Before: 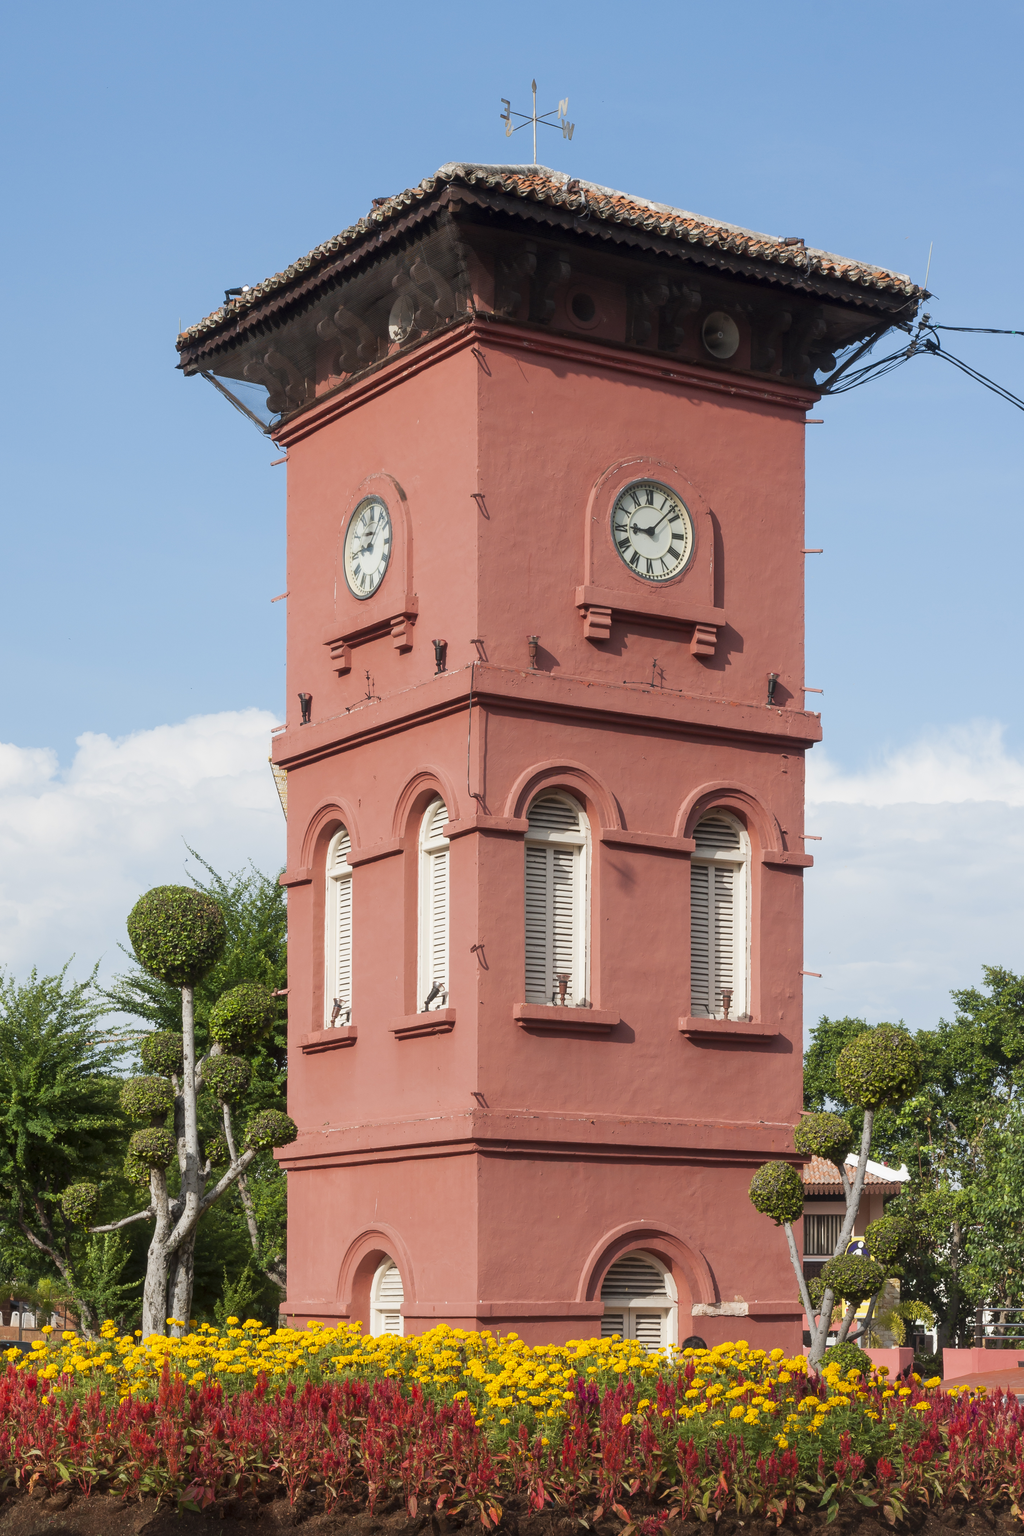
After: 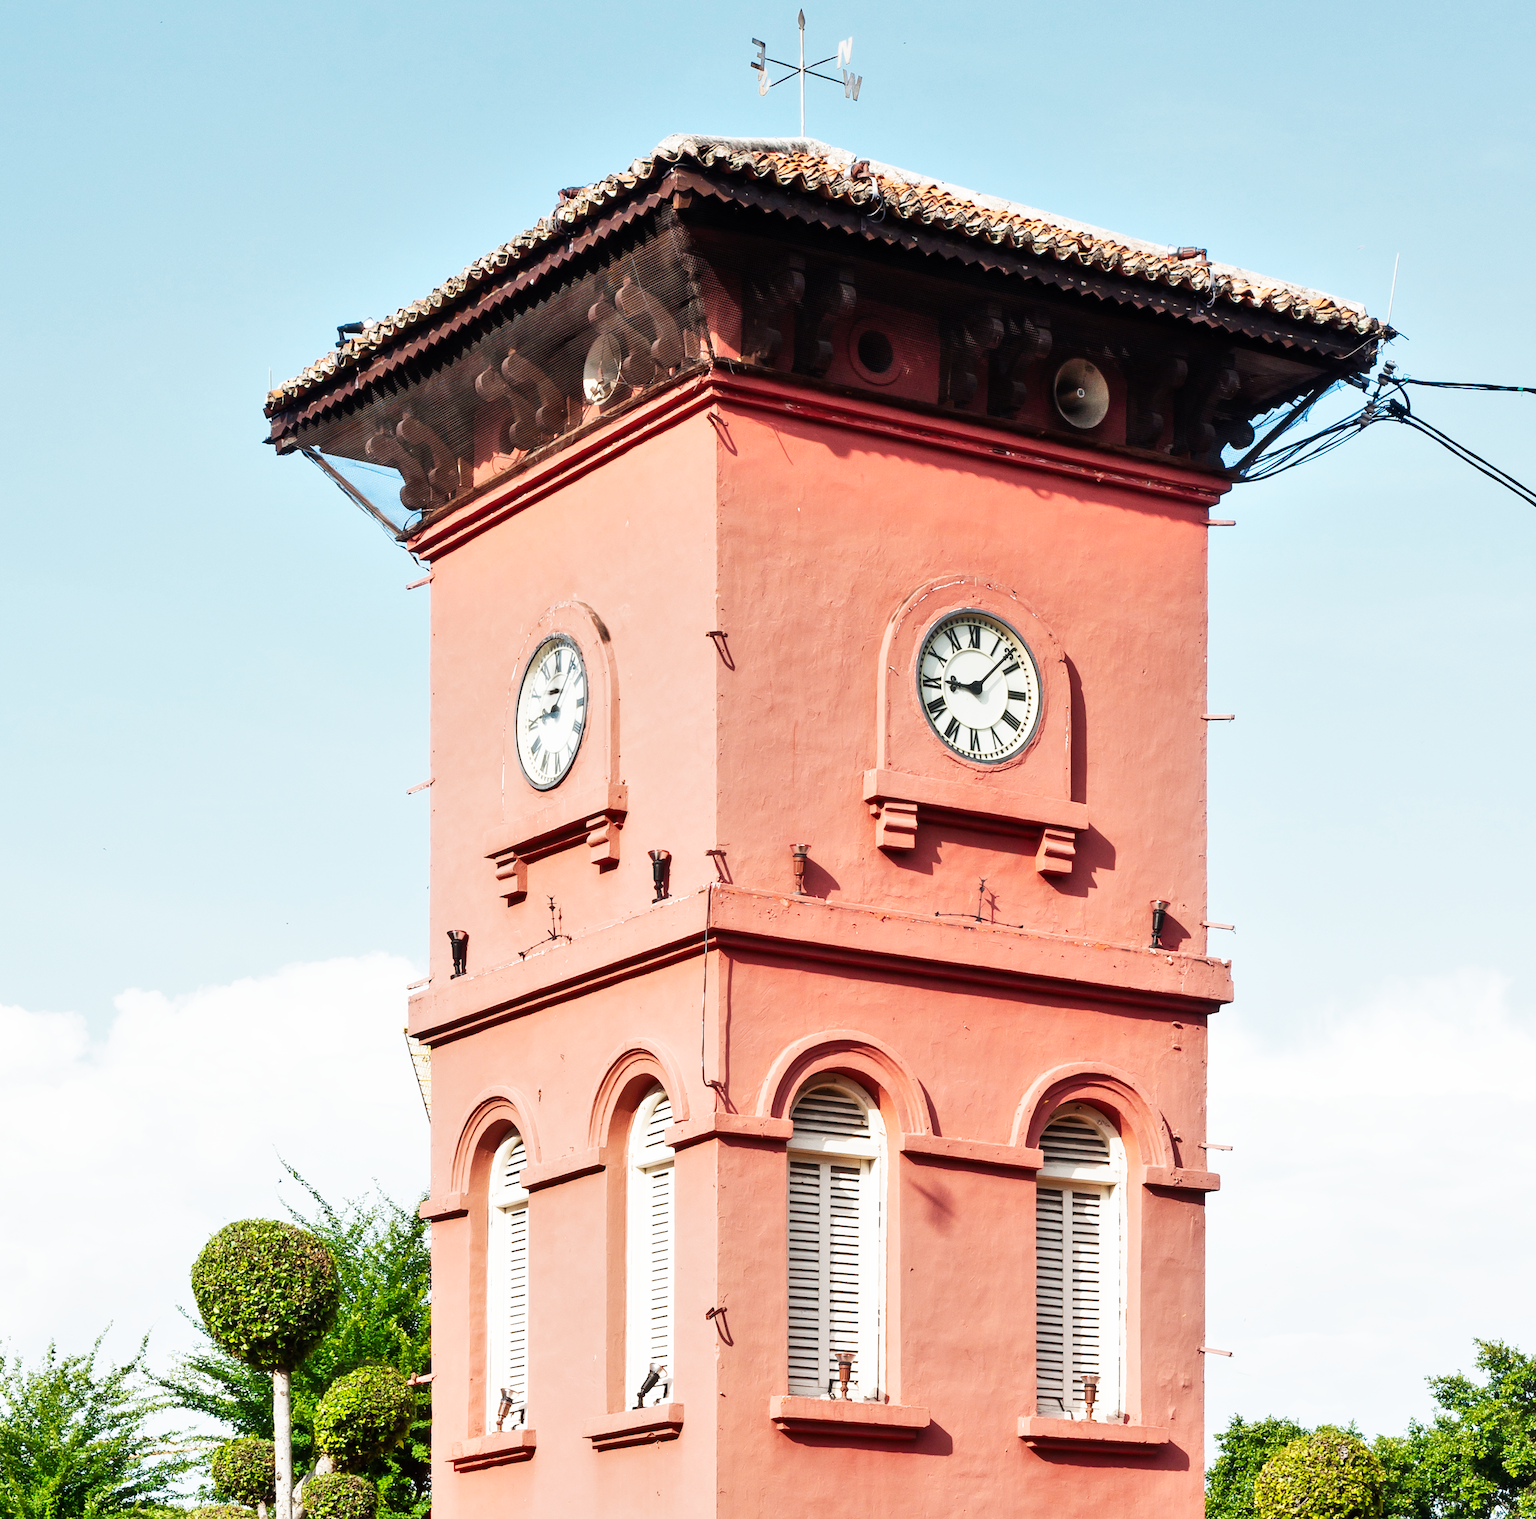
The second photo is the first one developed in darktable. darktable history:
crop and rotate: top 4.768%, bottom 29.273%
shadows and highlights: white point adjustment 0.07, highlights color adjustment 0.464%, soften with gaussian
base curve: curves: ch0 [(0, 0) (0.007, 0.004) (0.027, 0.03) (0.046, 0.07) (0.207, 0.54) (0.442, 0.872) (0.673, 0.972) (1, 1)], preserve colors none
